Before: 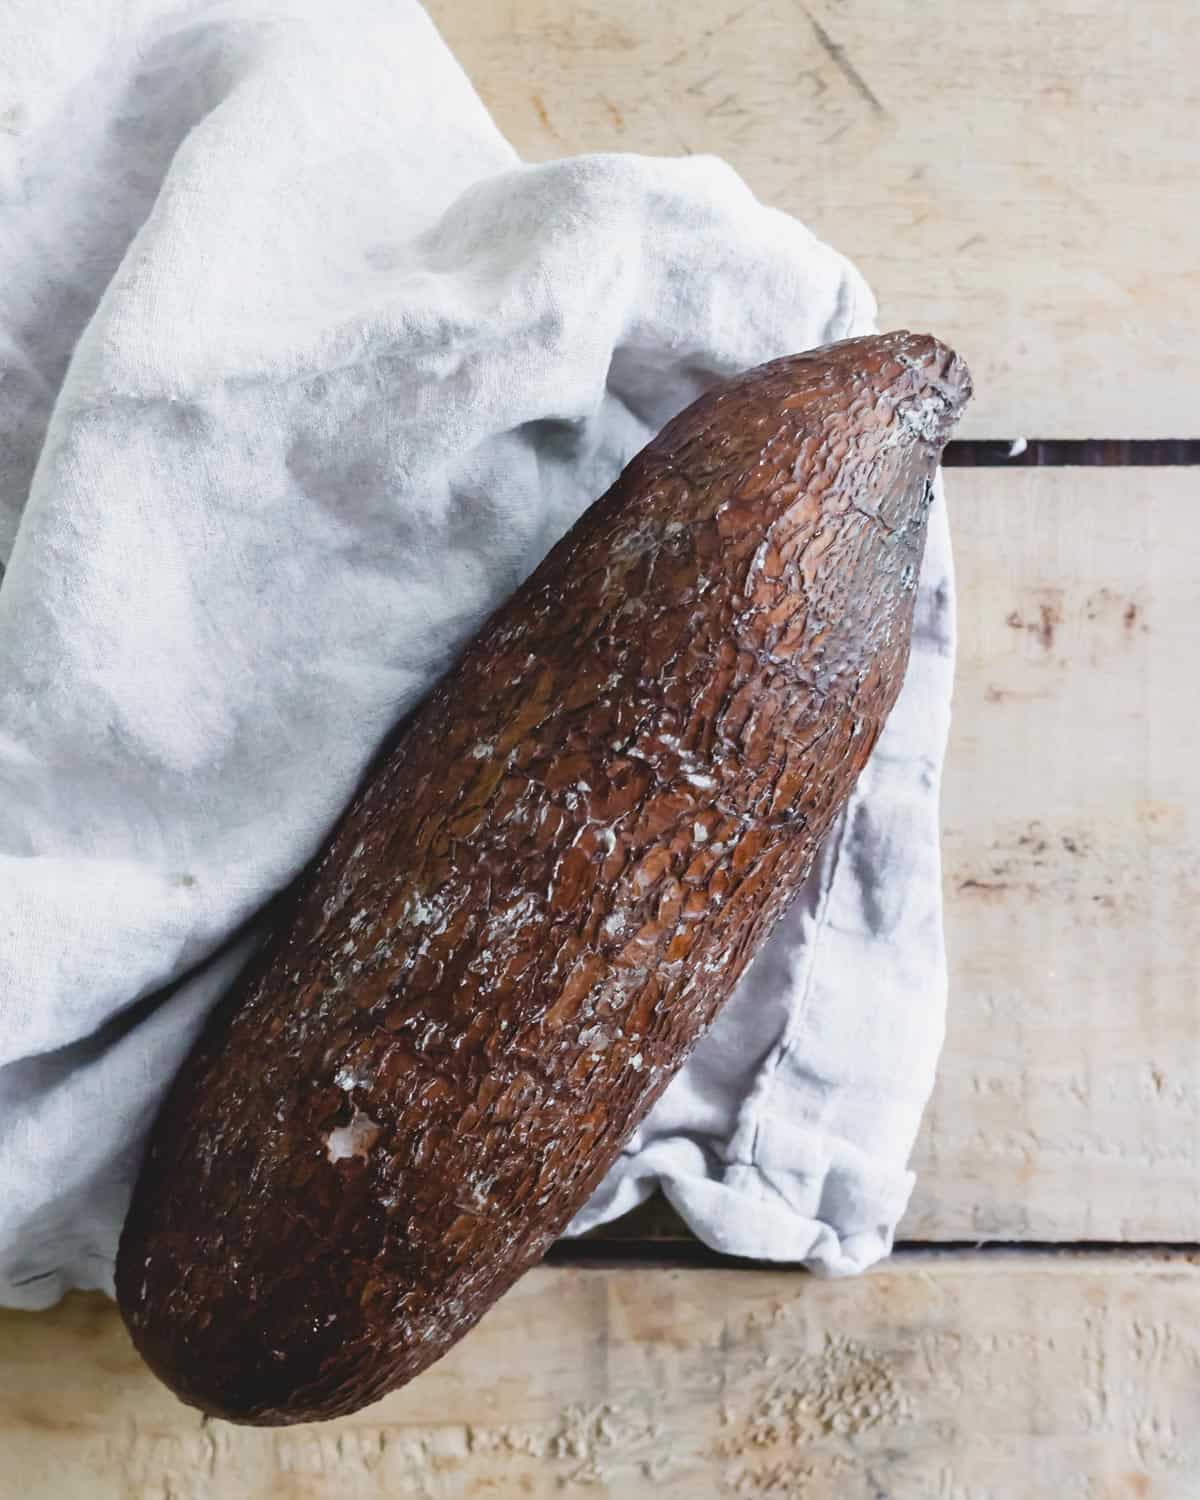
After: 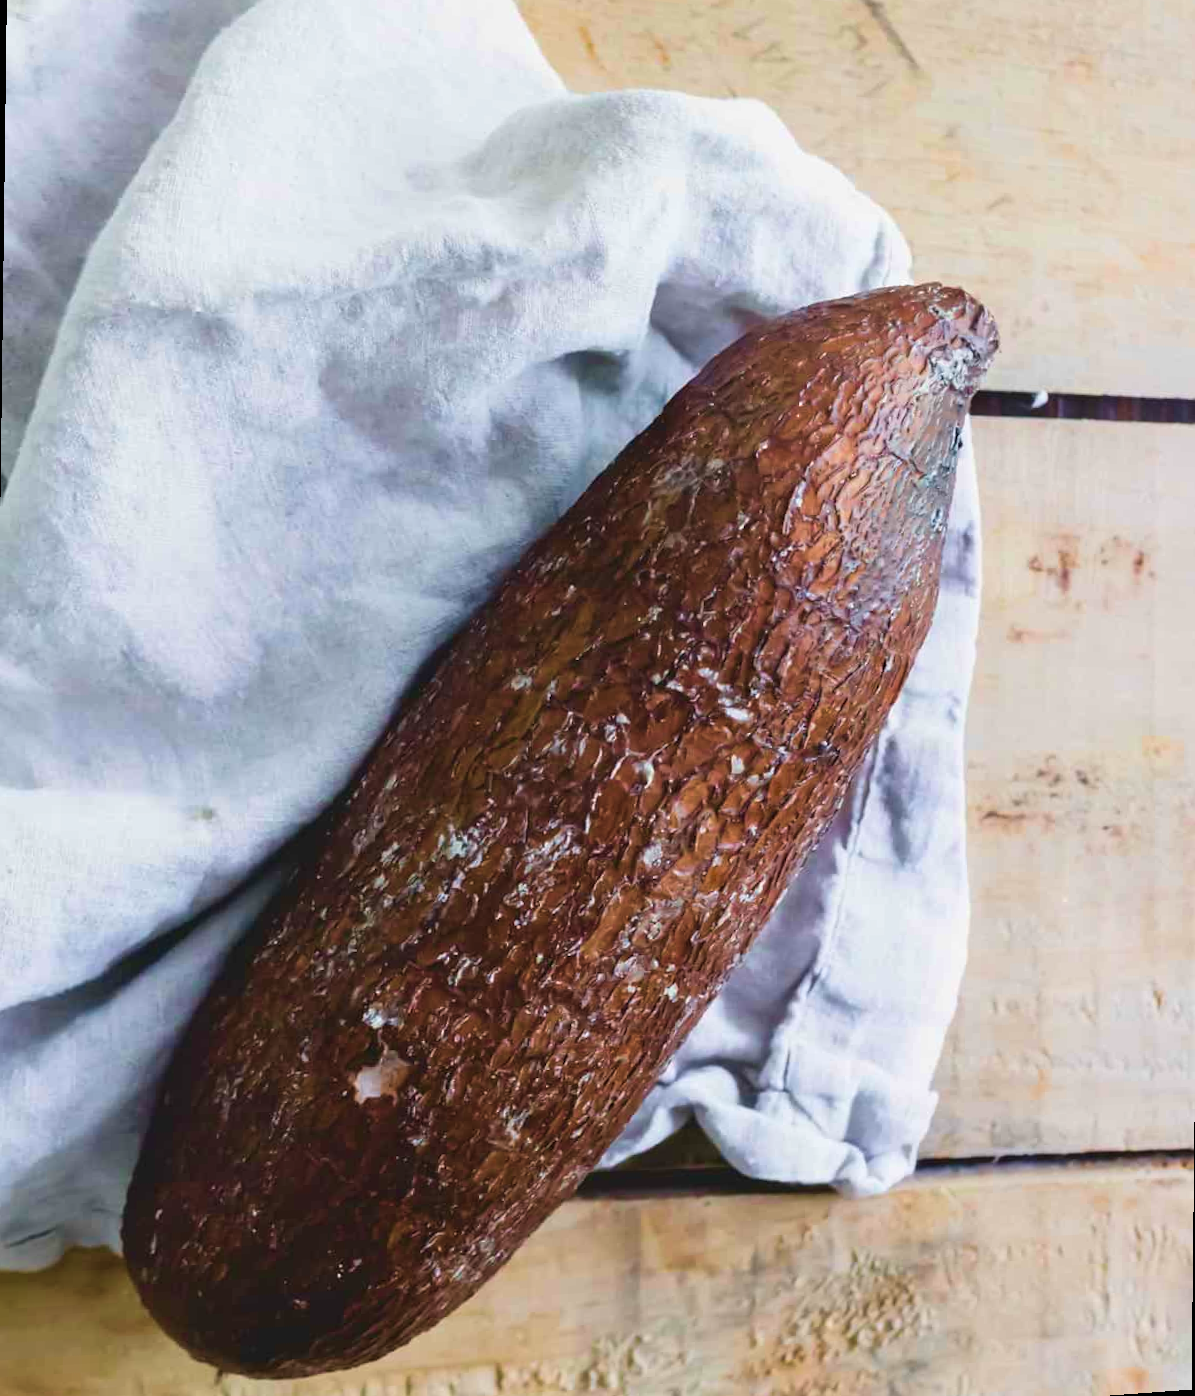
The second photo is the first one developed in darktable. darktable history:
velvia: strength 67.07%, mid-tones bias 0.972
rotate and perspective: rotation 0.679°, lens shift (horizontal) 0.136, crop left 0.009, crop right 0.991, crop top 0.078, crop bottom 0.95
